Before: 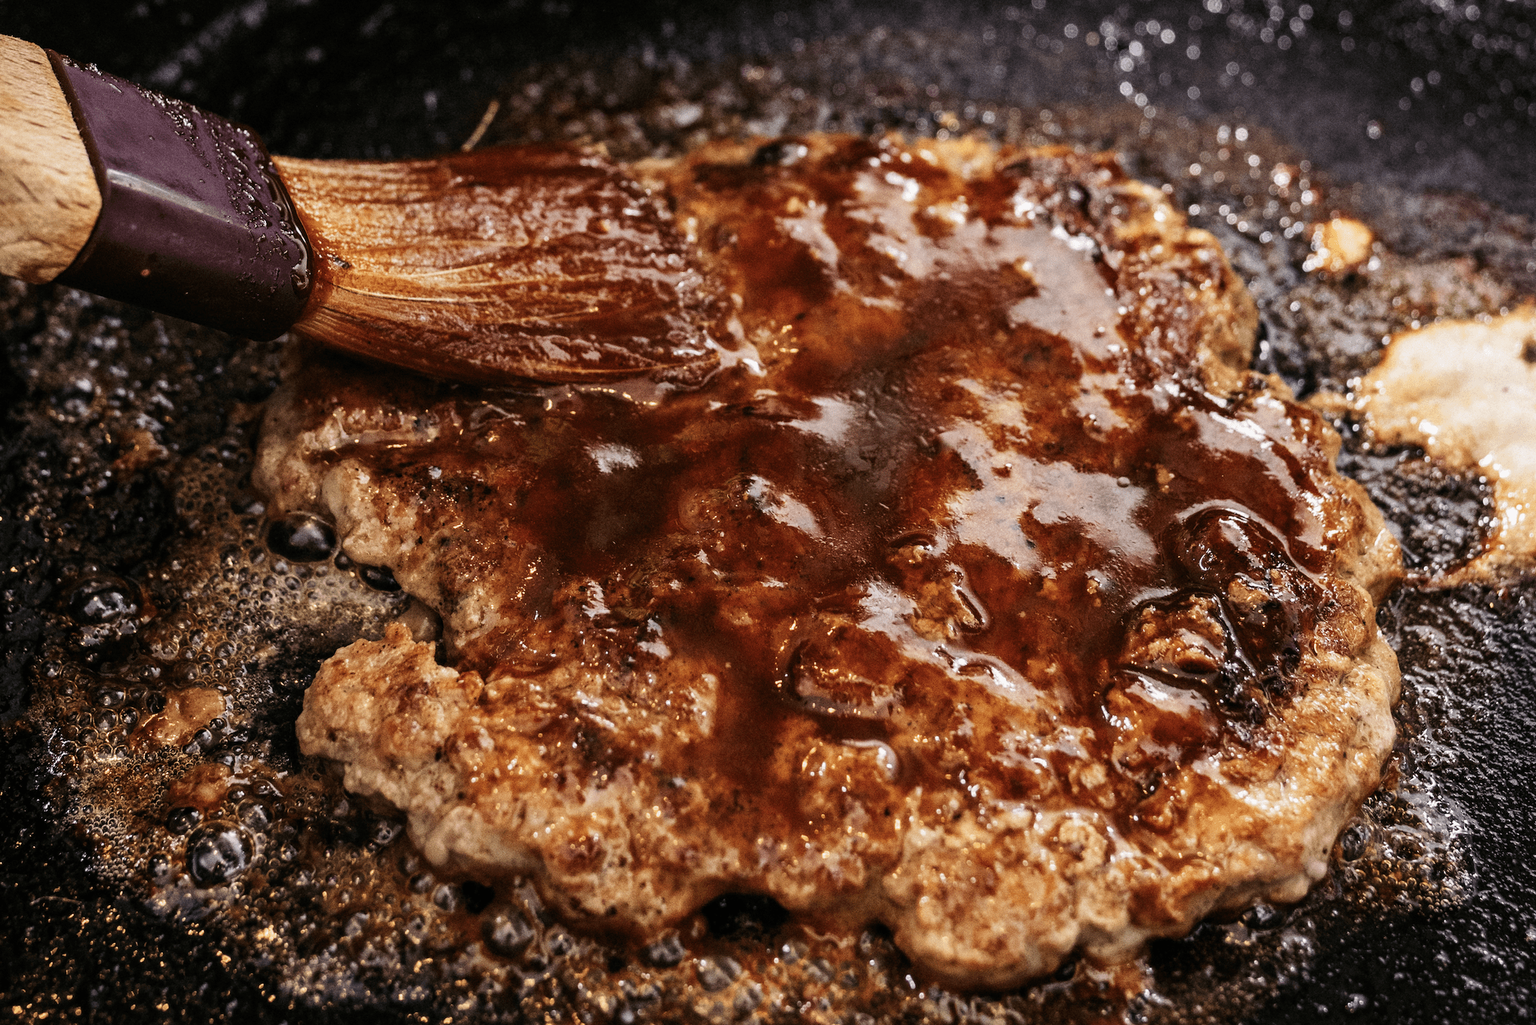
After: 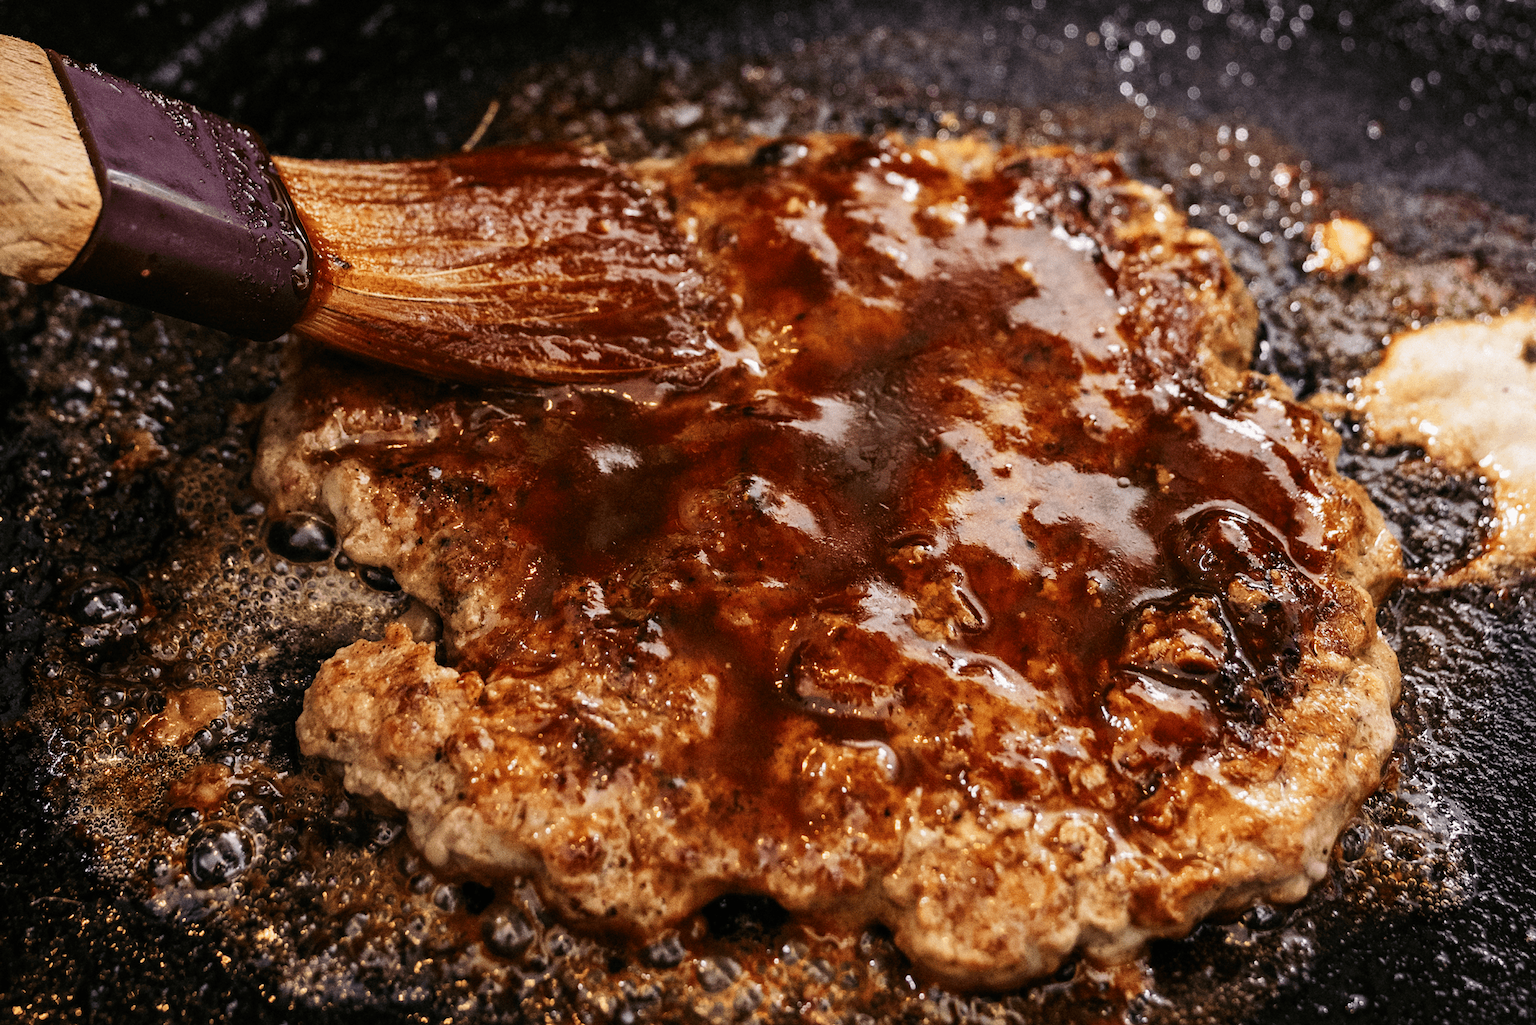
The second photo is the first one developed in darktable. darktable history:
tone equalizer: edges refinement/feathering 500, mask exposure compensation -1.57 EV, preserve details no
contrast brightness saturation: contrast 0.038, saturation 0.162
